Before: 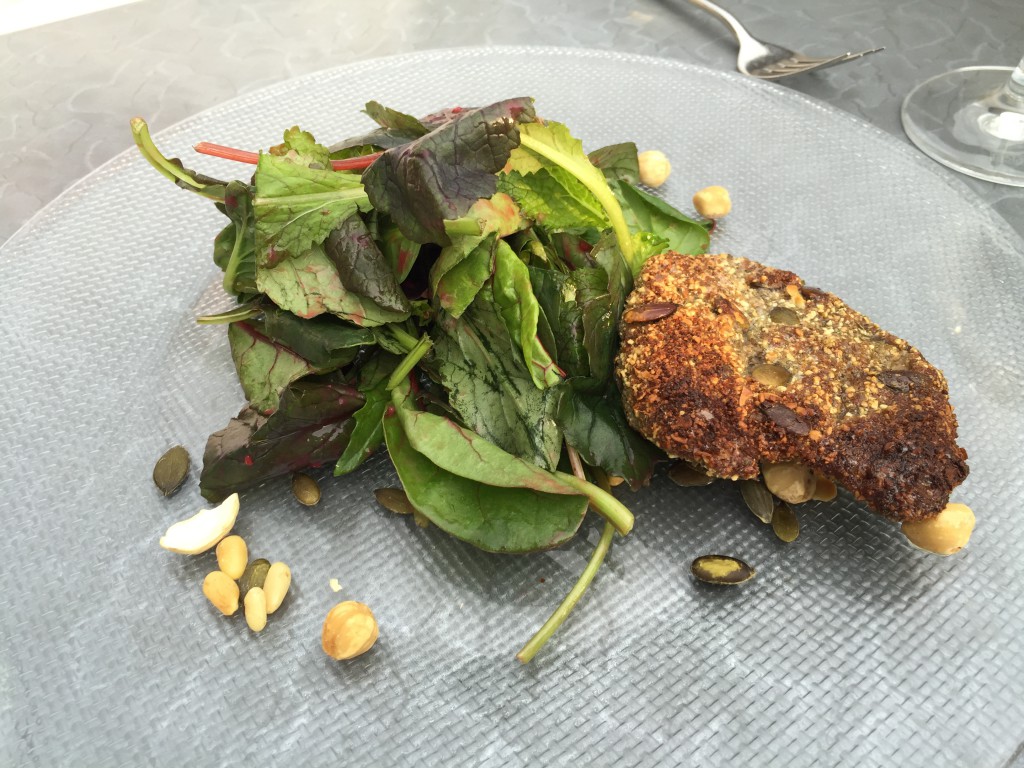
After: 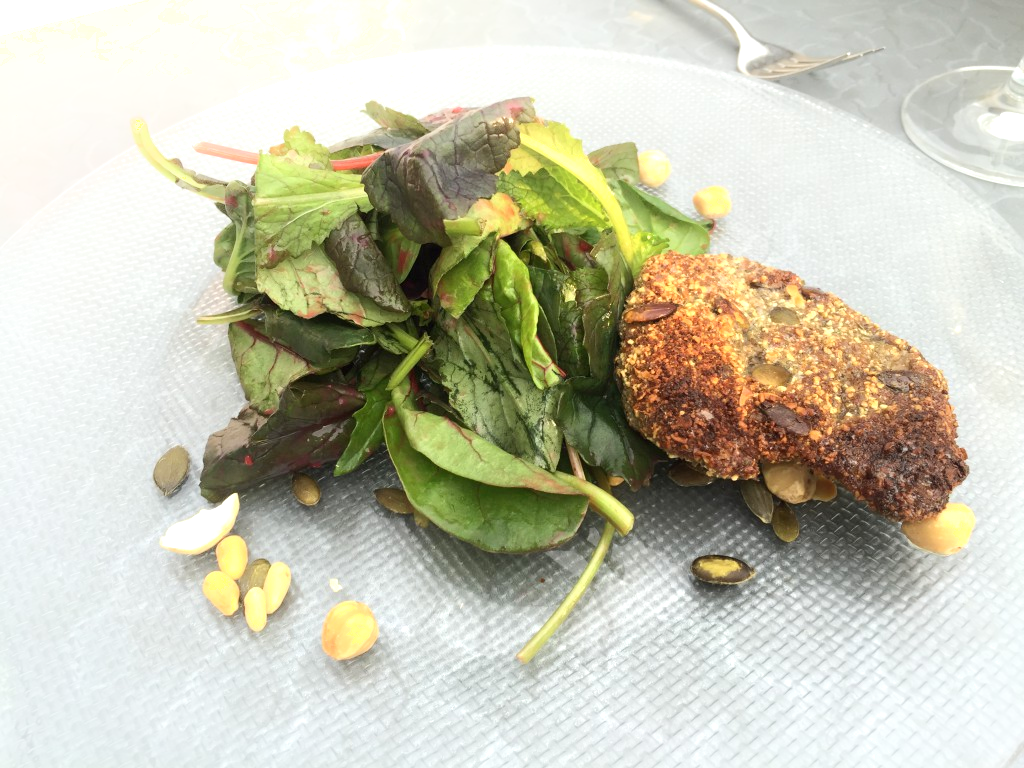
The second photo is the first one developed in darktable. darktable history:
shadows and highlights: shadows -40.15, highlights 62.88, soften with gaussian
exposure: exposure 0.4 EV, compensate highlight preservation false
